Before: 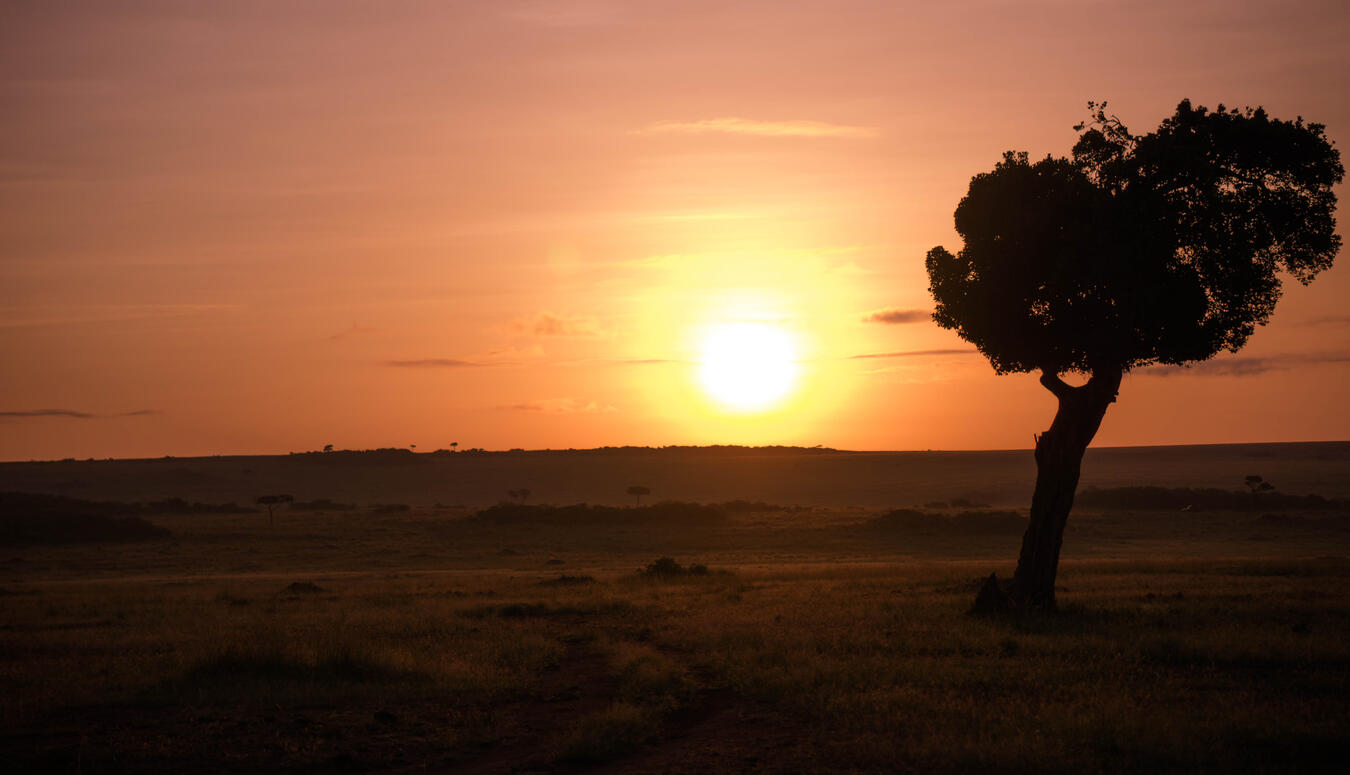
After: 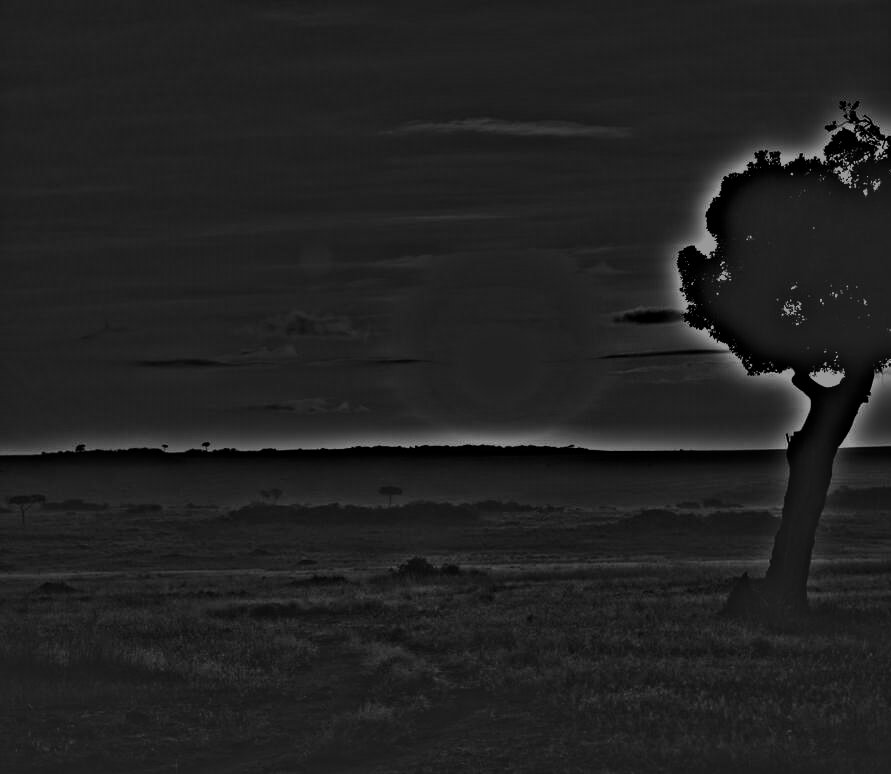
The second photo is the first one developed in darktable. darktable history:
contrast brightness saturation: brightness -1, saturation 1
filmic rgb: black relative exposure -7.65 EV, white relative exposure 4.56 EV, hardness 3.61, contrast 1.05
highpass: on, module defaults
crop and rotate: left 18.442%, right 15.508%
